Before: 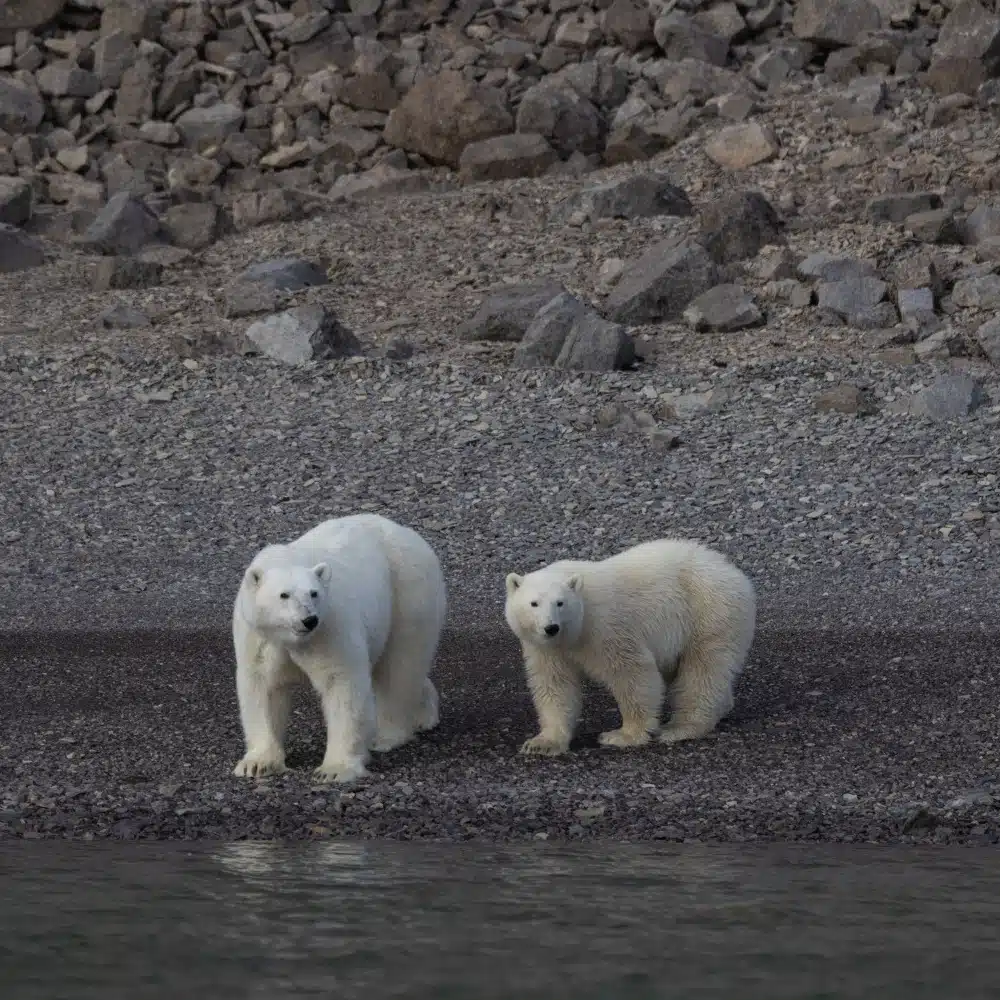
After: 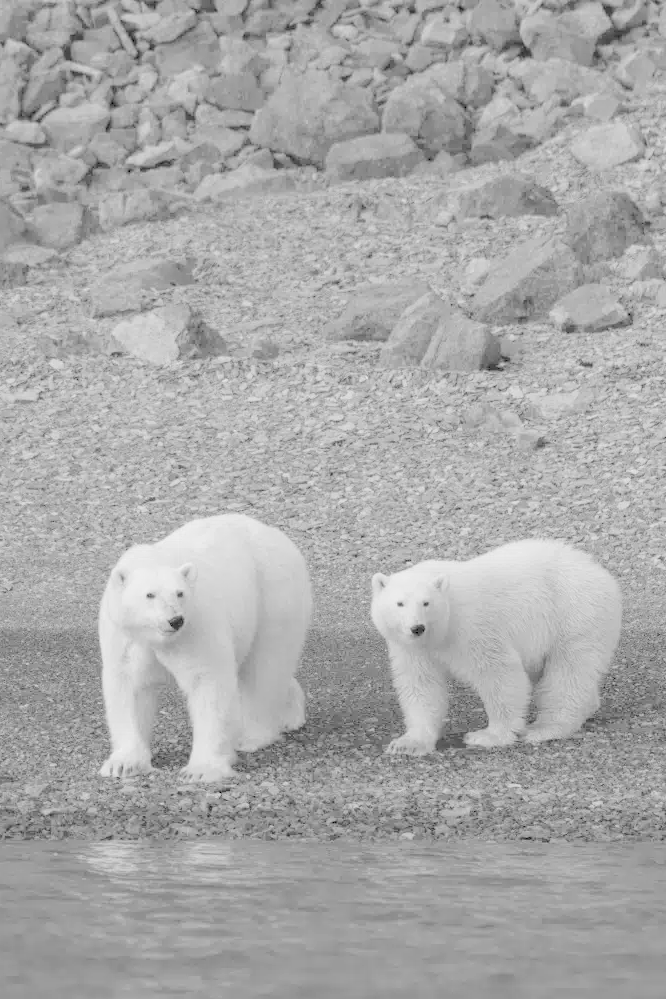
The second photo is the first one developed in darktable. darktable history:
contrast brightness saturation: brightness 1
monochrome: a 1.94, b -0.638
crop and rotate: left 13.409%, right 19.924%
